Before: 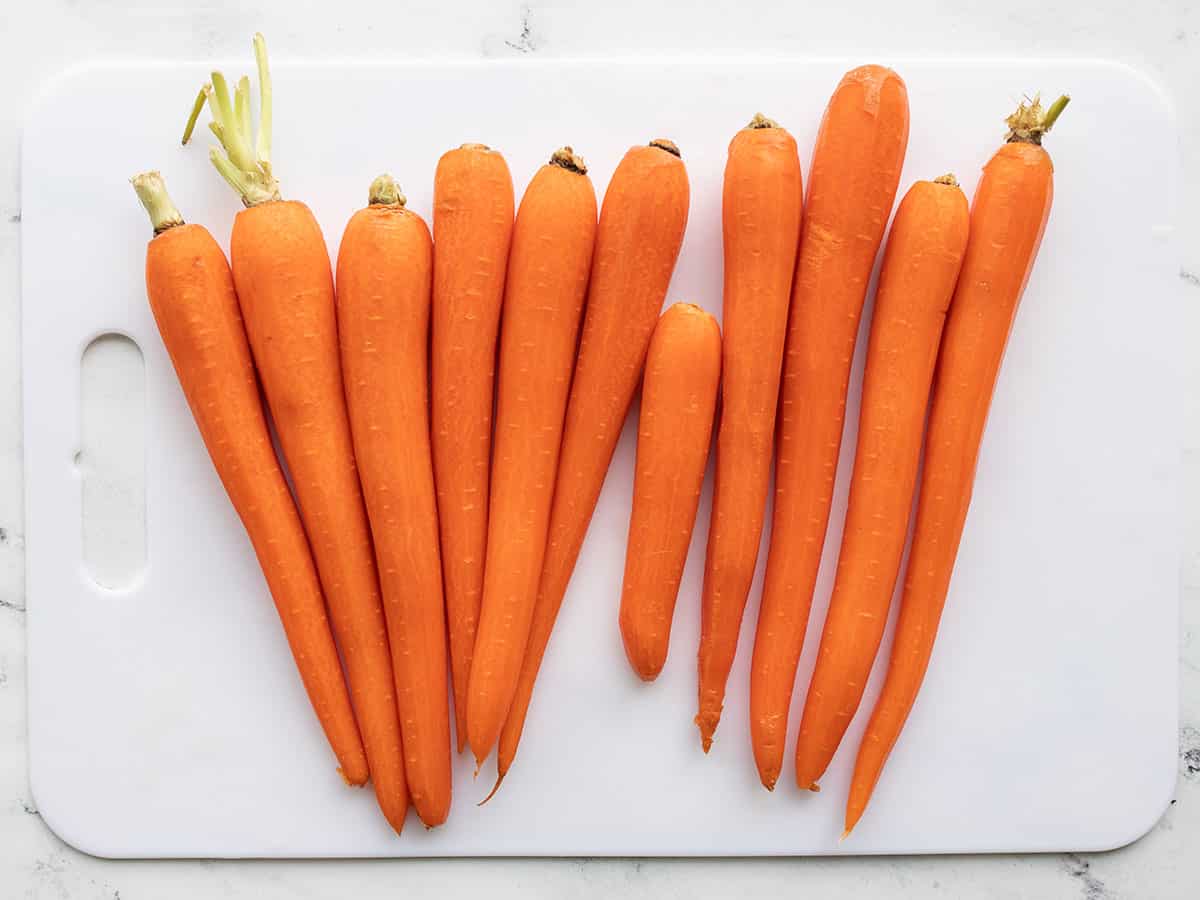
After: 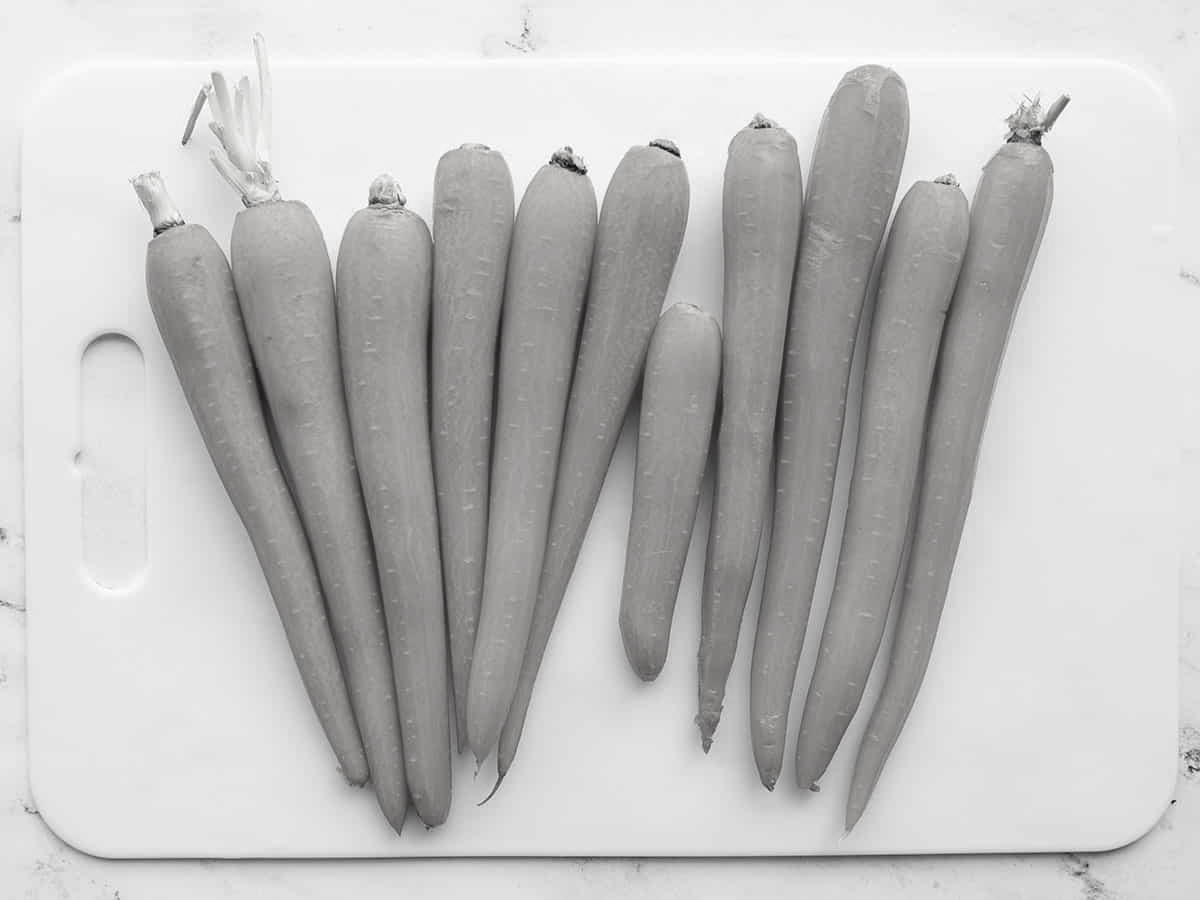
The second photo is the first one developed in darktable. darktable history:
color calibration: illuminant same as pipeline (D50), adaptation XYZ, x 0.346, y 0.359, temperature 5014.27 K
contrast brightness saturation: saturation -0.988
